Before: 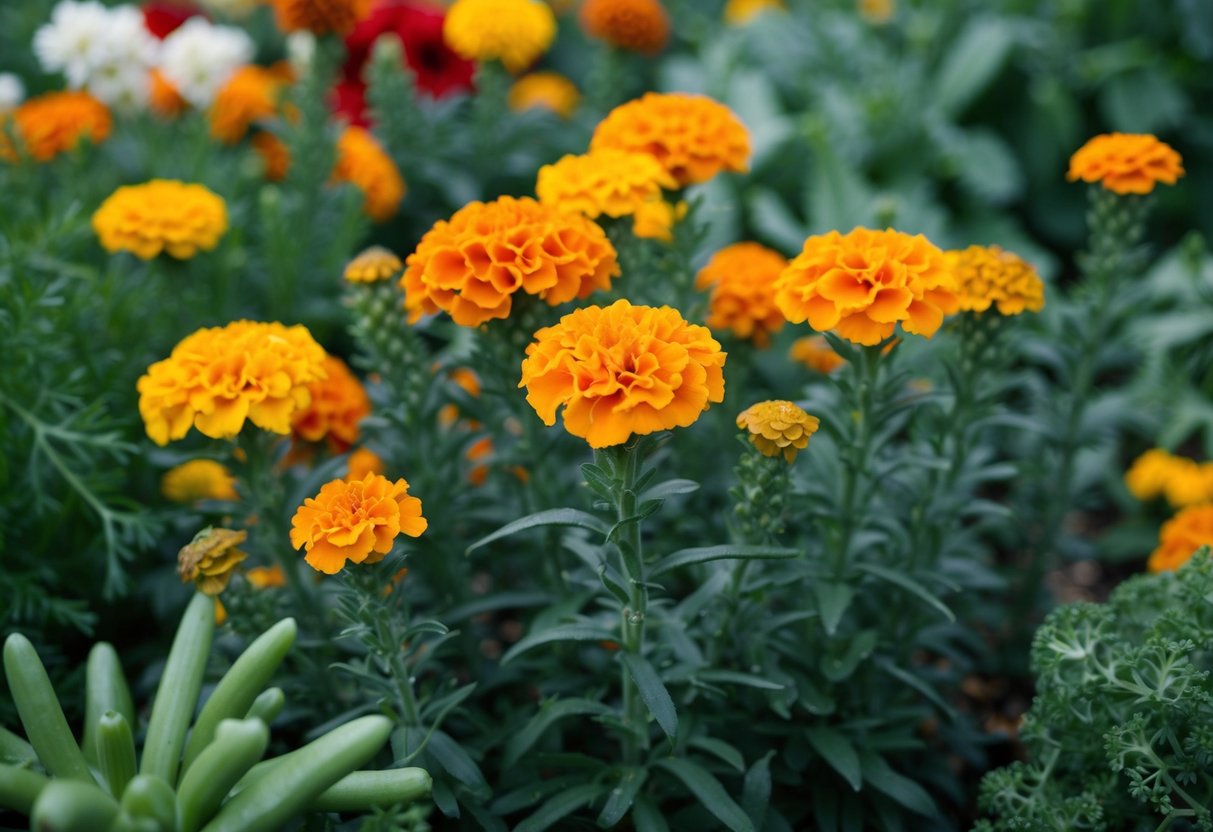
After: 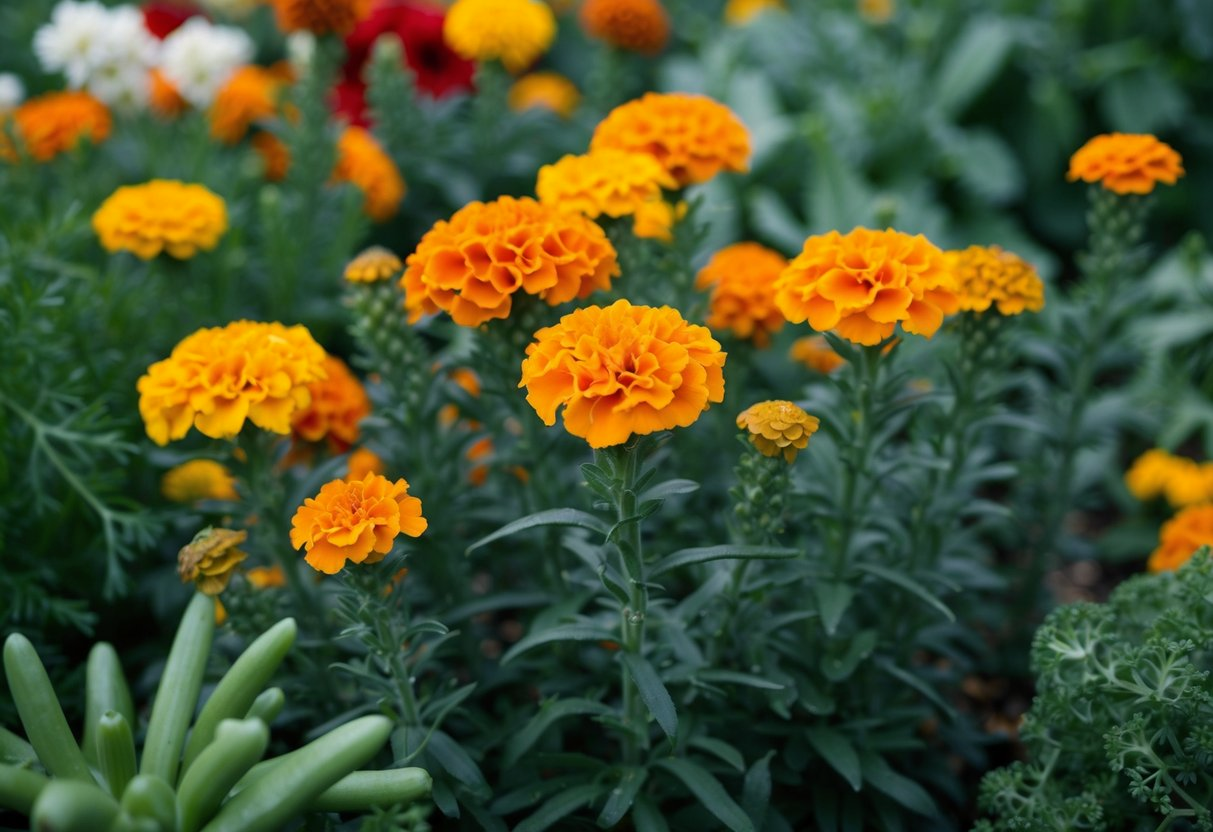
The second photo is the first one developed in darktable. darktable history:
tone equalizer: edges refinement/feathering 500, mask exposure compensation -1.57 EV, preserve details no
base curve: curves: ch0 [(0, 0) (0.303, 0.277) (1, 1)], preserve colors none
